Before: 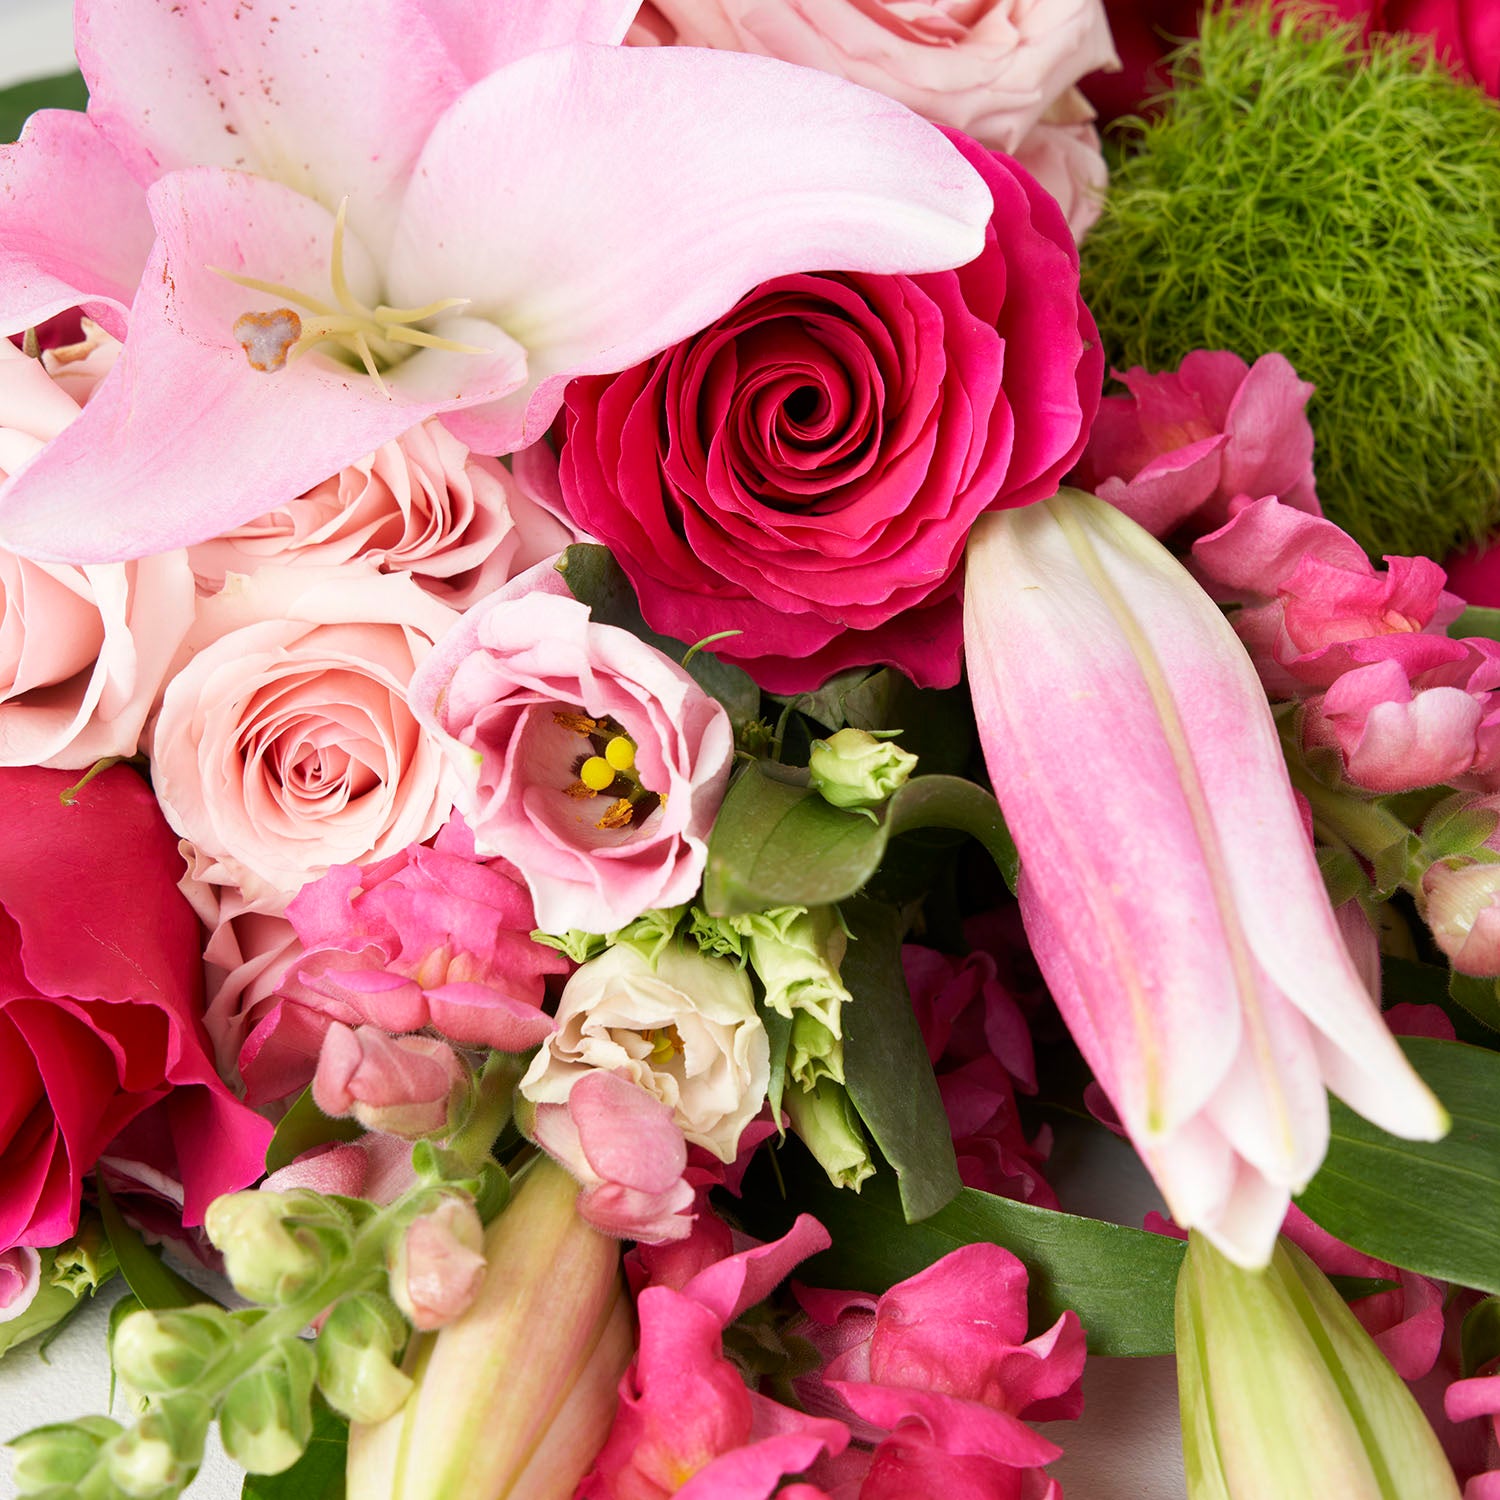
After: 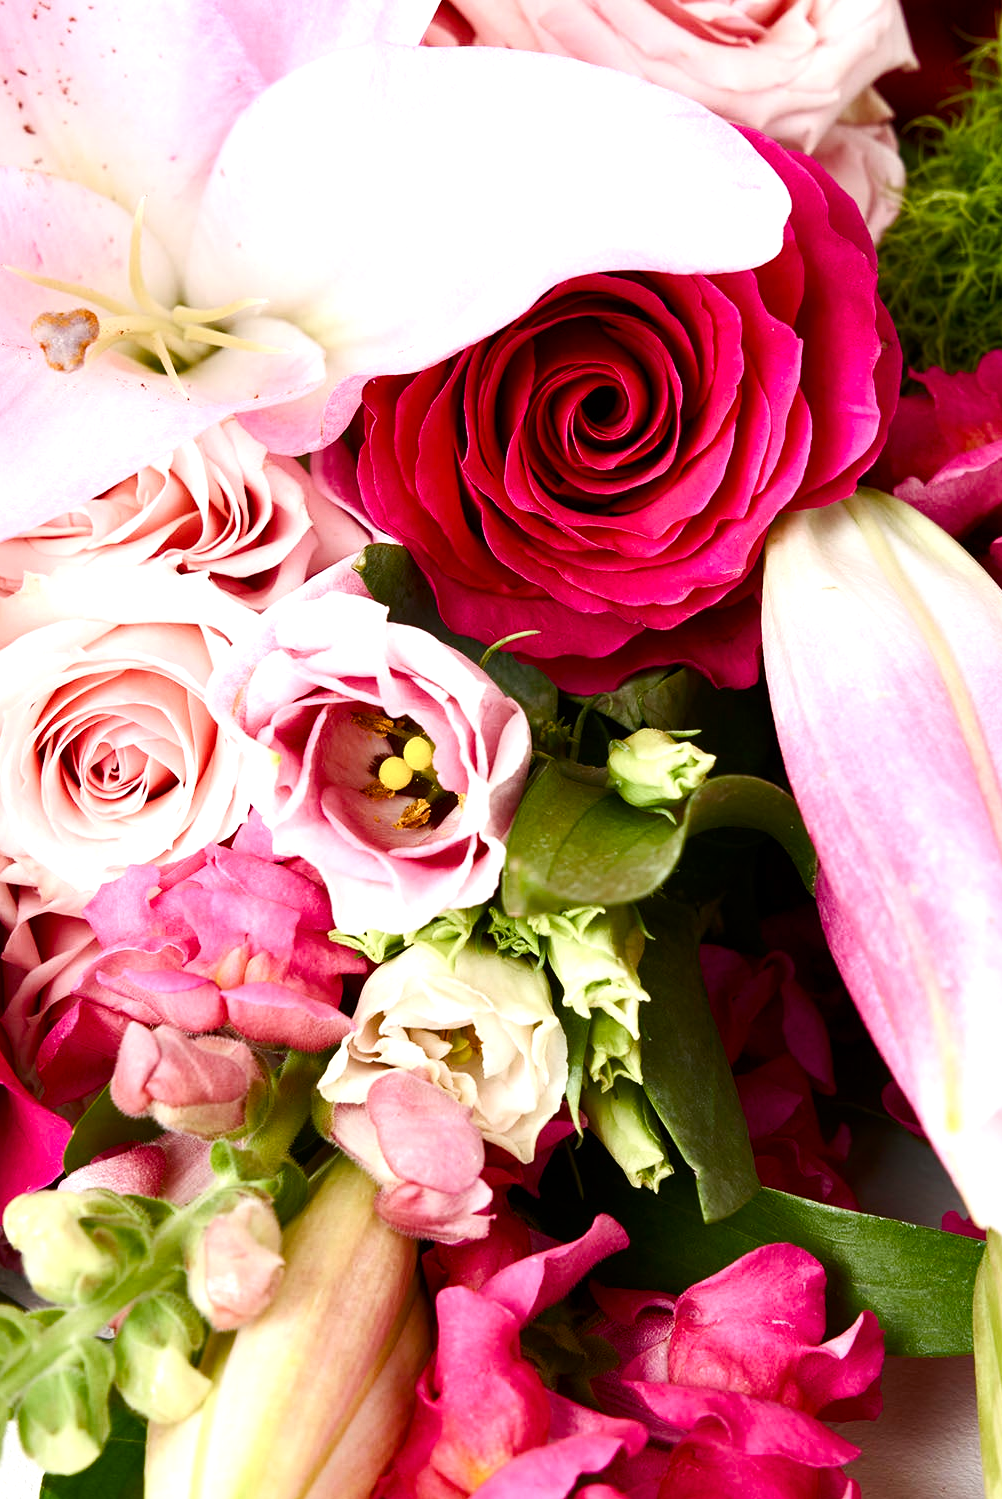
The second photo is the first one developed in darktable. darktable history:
crop and rotate: left 13.514%, right 19.682%
contrast brightness saturation: contrast 0.143
color balance rgb: perceptual saturation grading › global saturation 0.498%, perceptual saturation grading › highlights -29.449%, perceptual saturation grading › mid-tones 29.158%, perceptual saturation grading › shadows 60.09%, perceptual brilliance grading › global brilliance 14.401%, perceptual brilliance grading › shadows -35.428%
